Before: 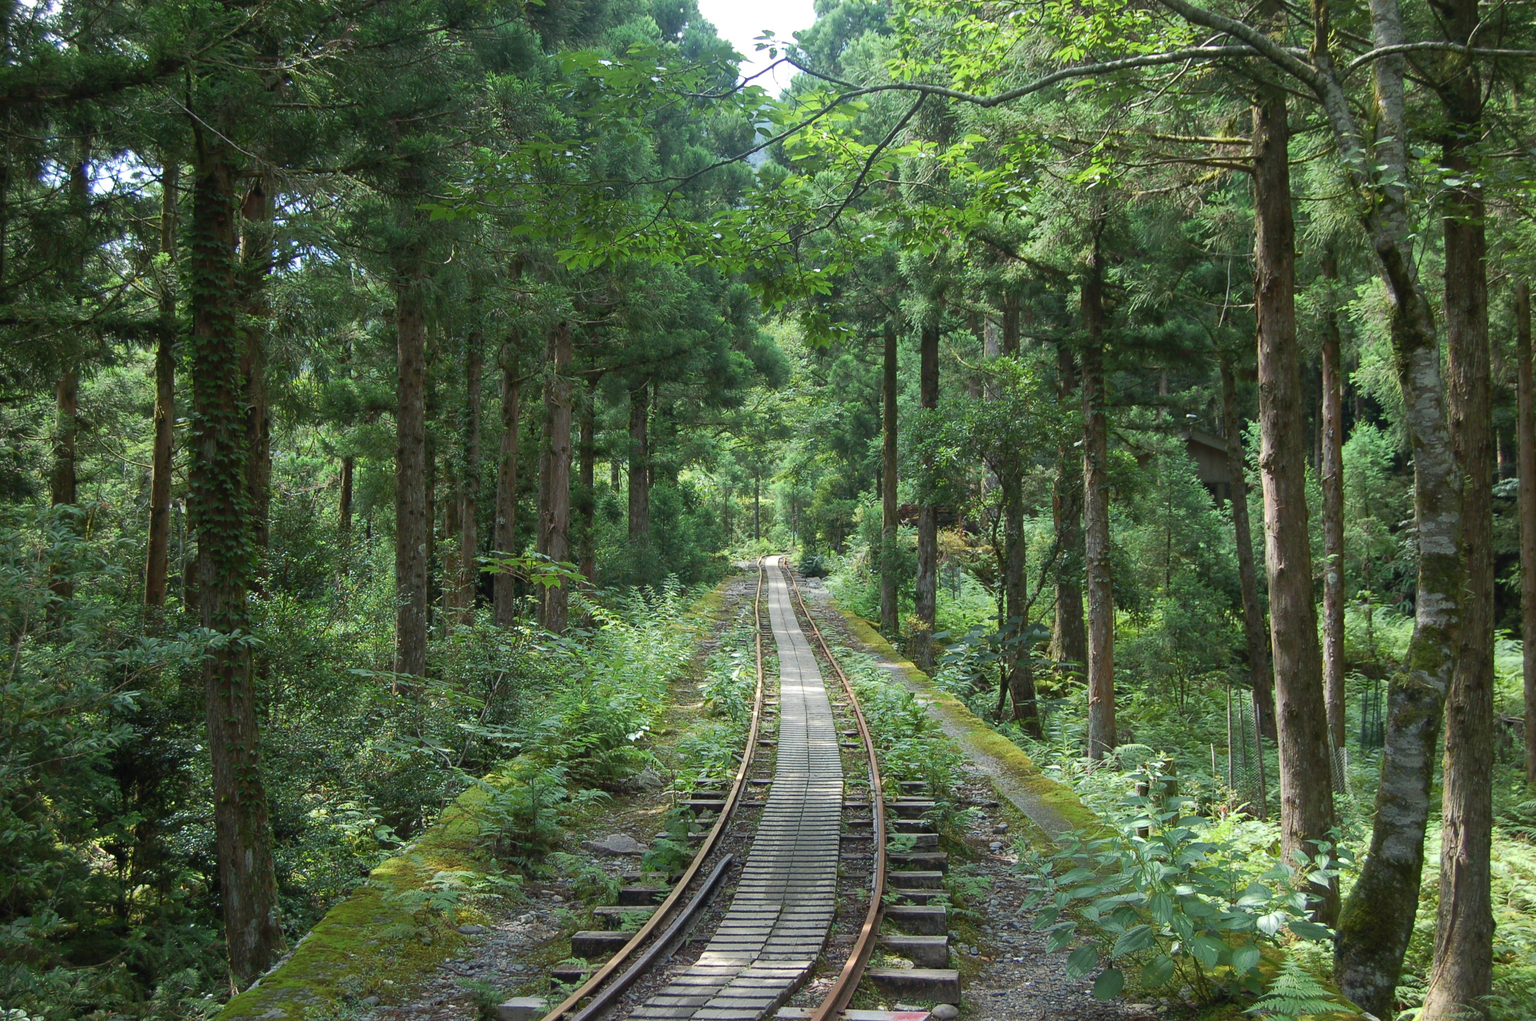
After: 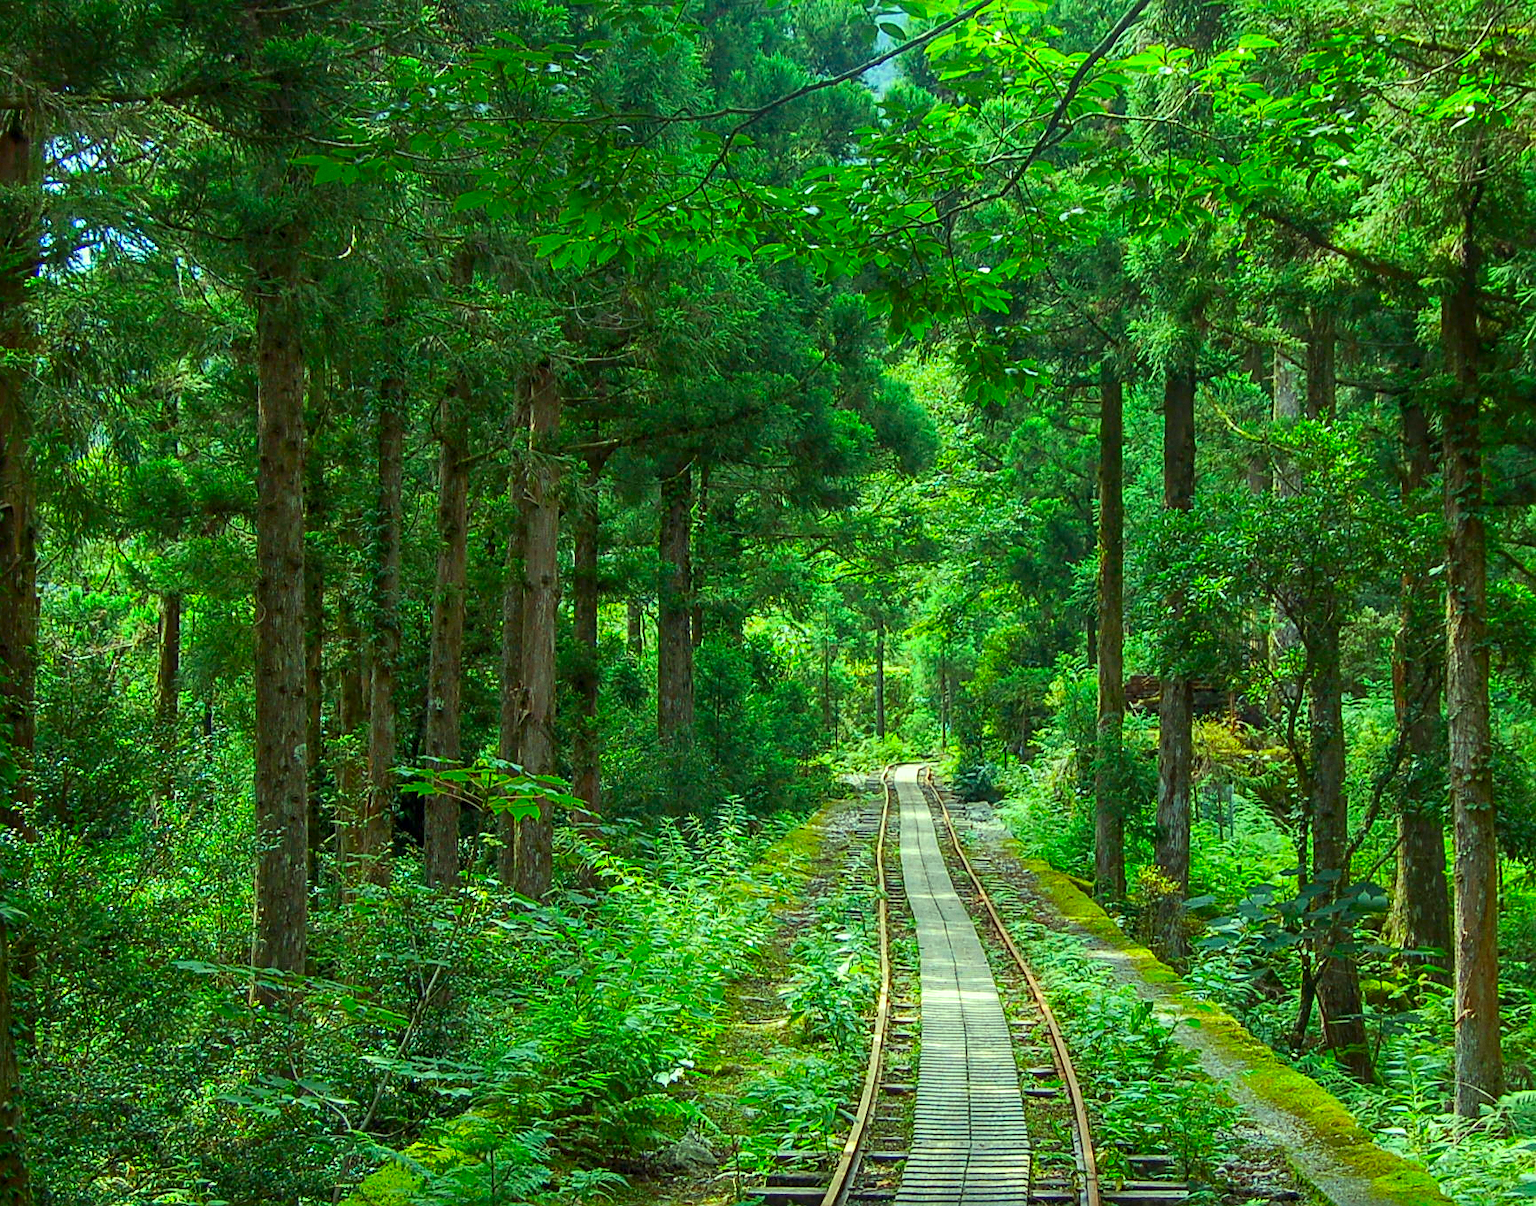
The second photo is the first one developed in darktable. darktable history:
color correction: highlights a* -10.77, highlights b* 9.8, saturation 1.72
crop: left 16.202%, top 11.208%, right 26.045%, bottom 20.557%
grain: coarseness 0.09 ISO, strength 10%
local contrast: detail 130%
sharpen: on, module defaults
